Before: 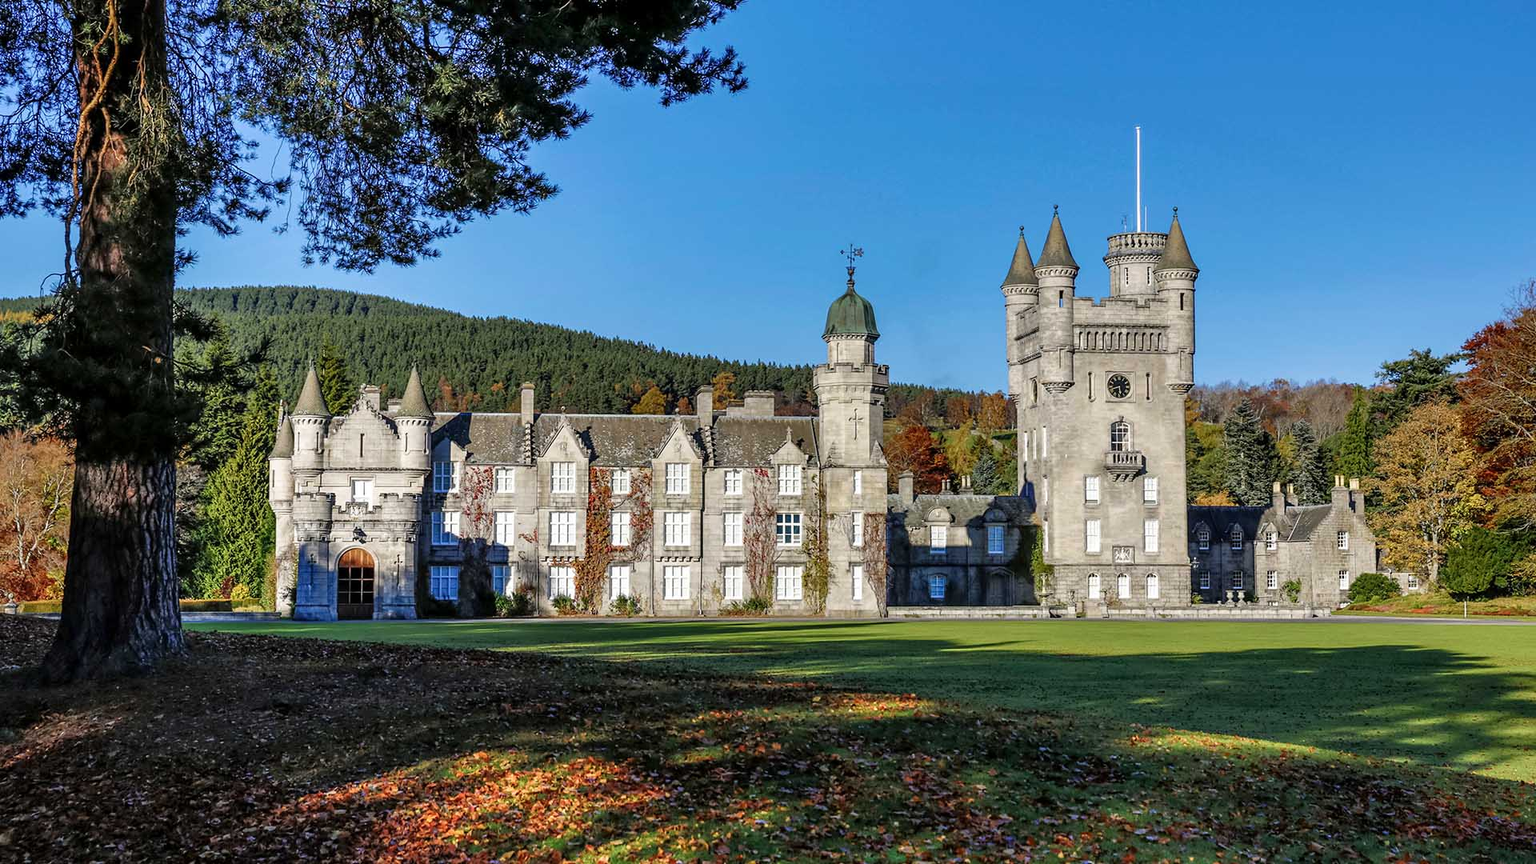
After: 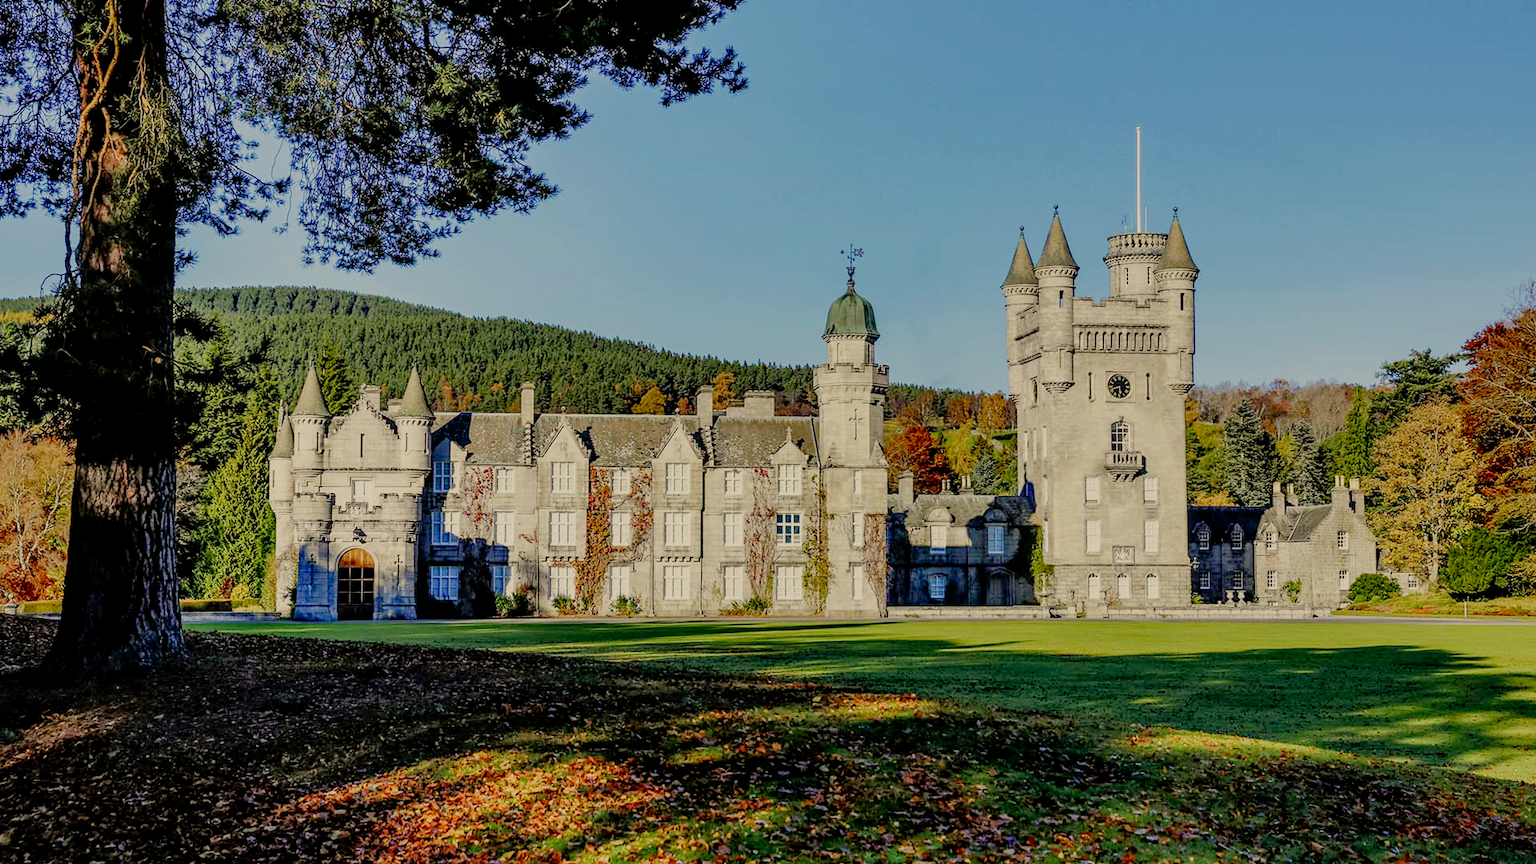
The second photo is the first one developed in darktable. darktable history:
filmic rgb: middle gray luminance 18%, black relative exposure -7.5 EV, white relative exposure 8.5 EV, threshold 6 EV, target black luminance 0%, hardness 2.23, latitude 18.37%, contrast 0.878, highlights saturation mix 5%, shadows ↔ highlights balance 10.15%, add noise in highlights 0, preserve chrominance no, color science v3 (2019), use custom middle-gray values true, iterations of high-quality reconstruction 0, contrast in highlights soft, enable highlight reconstruction true
color correction: highlights a* 1.39, highlights b* 17.83
levels: levels [0, 0.478, 1]
